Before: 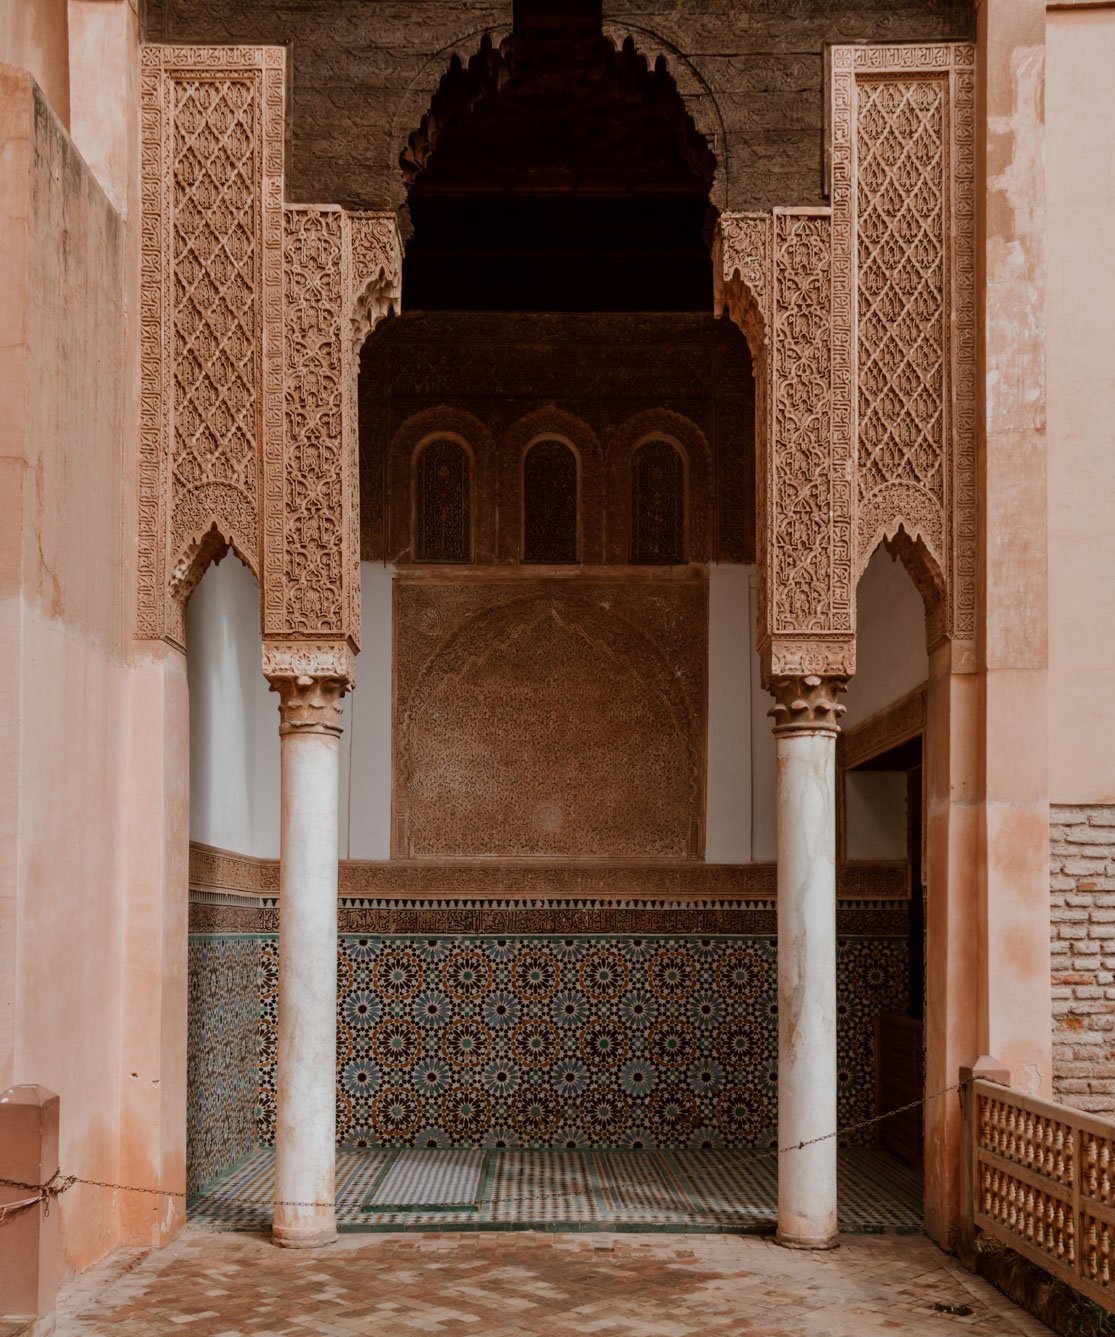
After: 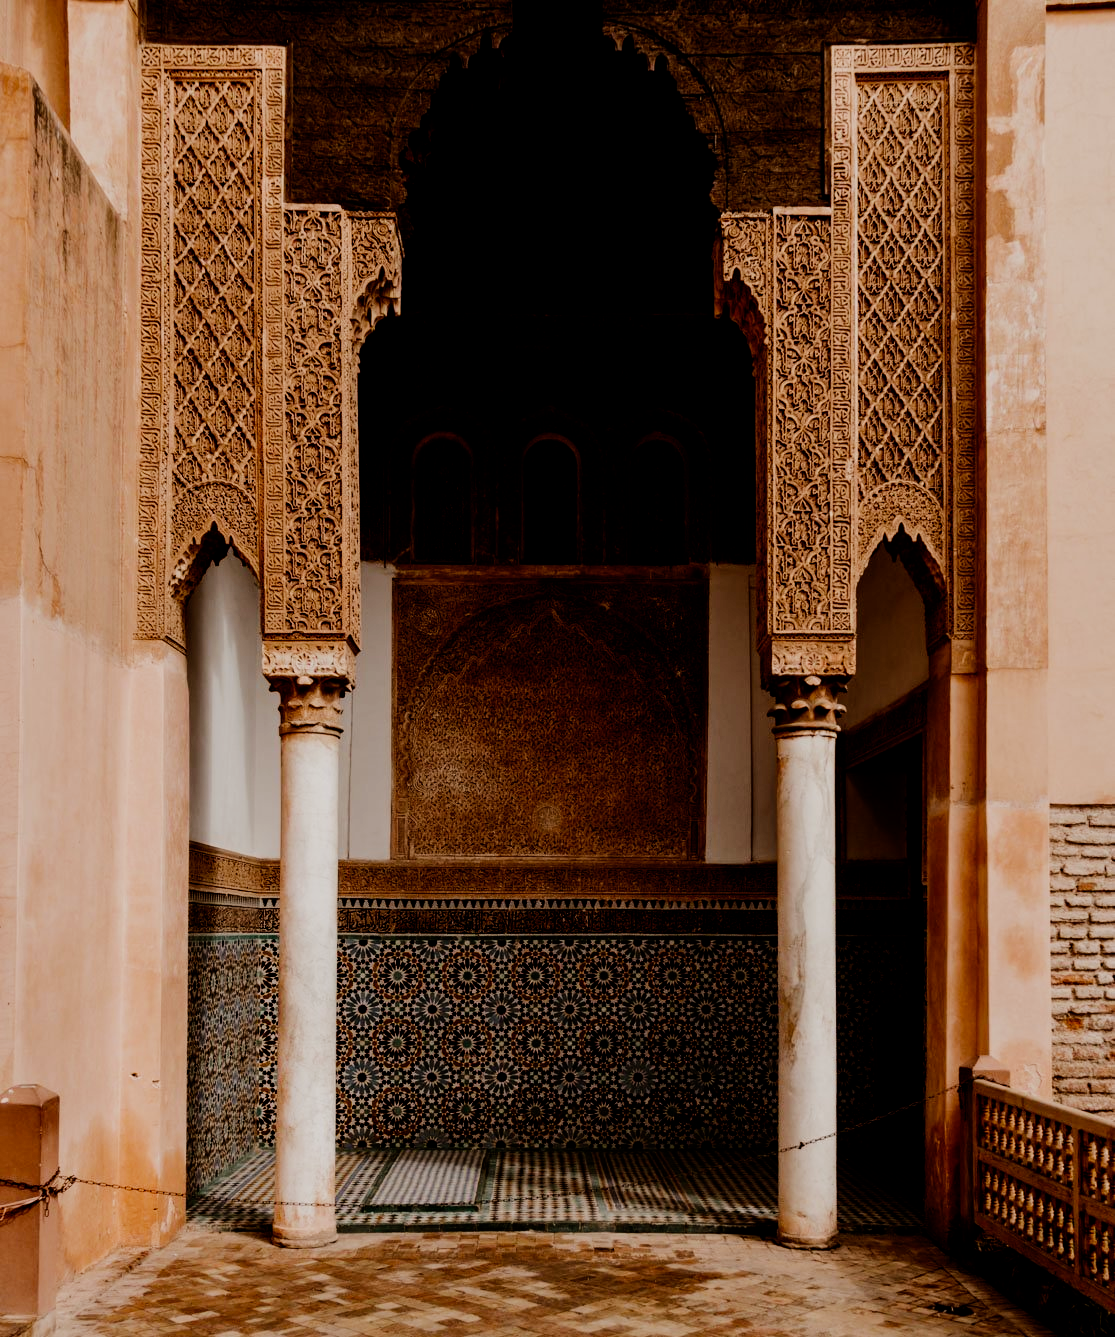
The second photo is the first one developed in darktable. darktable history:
tone equalizer: -8 EV -1.05 EV, -7 EV -1.04 EV, -6 EV -0.851 EV, -5 EV -0.547 EV, -3 EV 0.561 EV, -2 EV 0.842 EV, -1 EV 0.985 EV, +0 EV 1.07 EV, edges refinement/feathering 500, mask exposure compensation -1.57 EV, preserve details no
filmic rgb: middle gray luminance 28.94%, black relative exposure -10.38 EV, white relative exposure 5.47 EV, target black luminance 0%, hardness 3.97, latitude 2.64%, contrast 1.123, highlights saturation mix 5.87%, shadows ↔ highlights balance 14.55%, add noise in highlights 0, preserve chrominance no, color science v3 (2019), use custom middle-gray values true, contrast in highlights soft
color balance rgb: power › chroma 0.656%, power › hue 60°, highlights gain › chroma 1.61%, highlights gain › hue 57.12°, perceptual saturation grading › global saturation 25.63%
